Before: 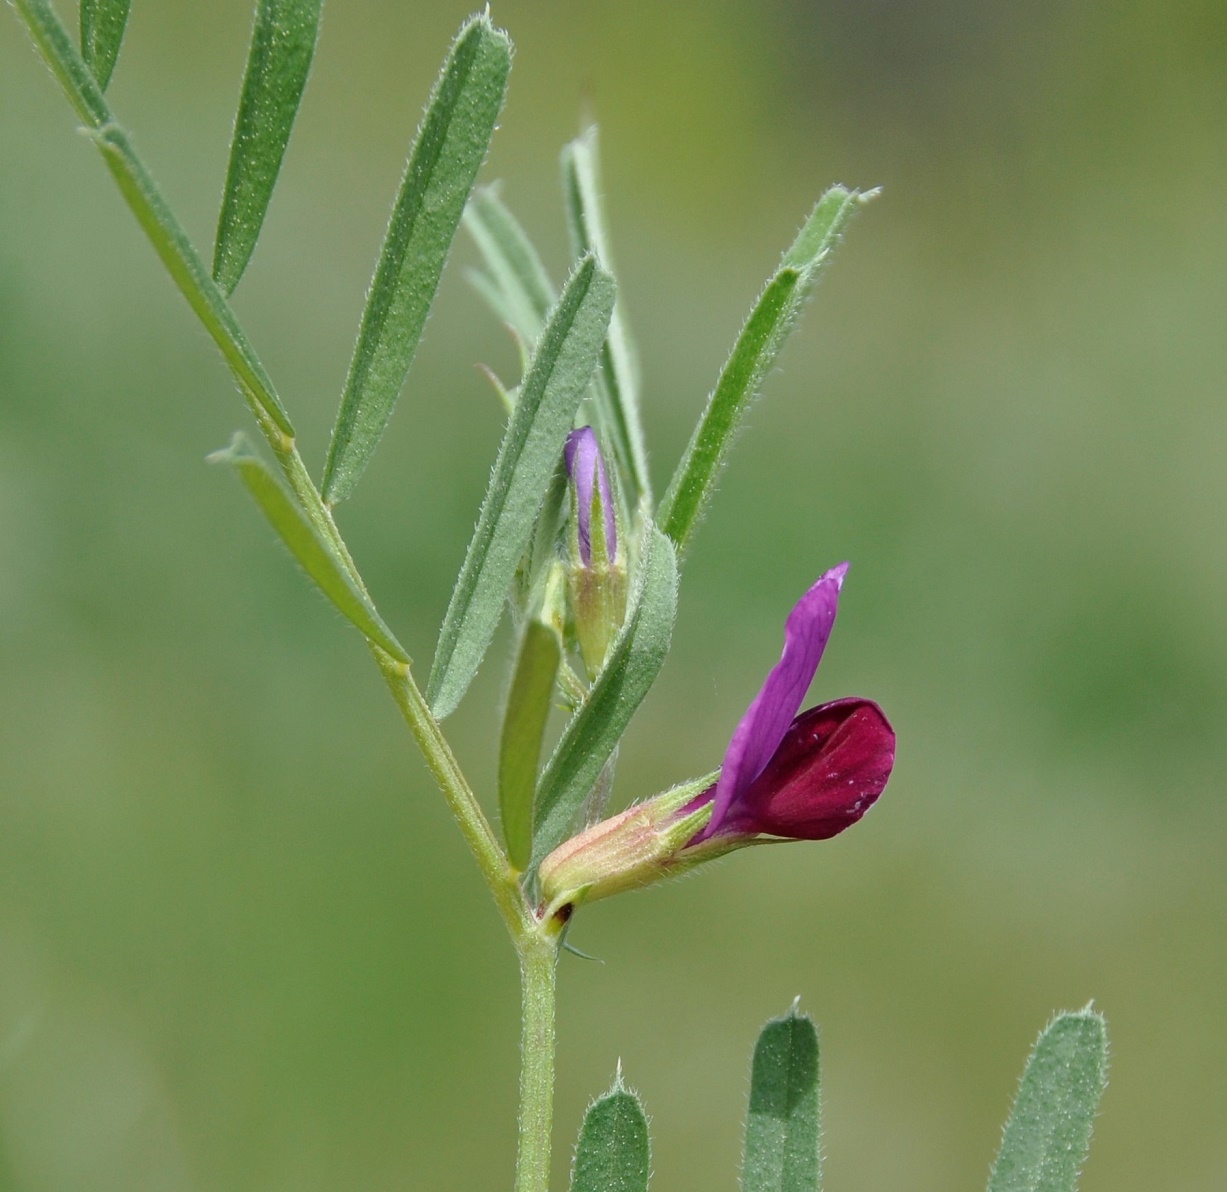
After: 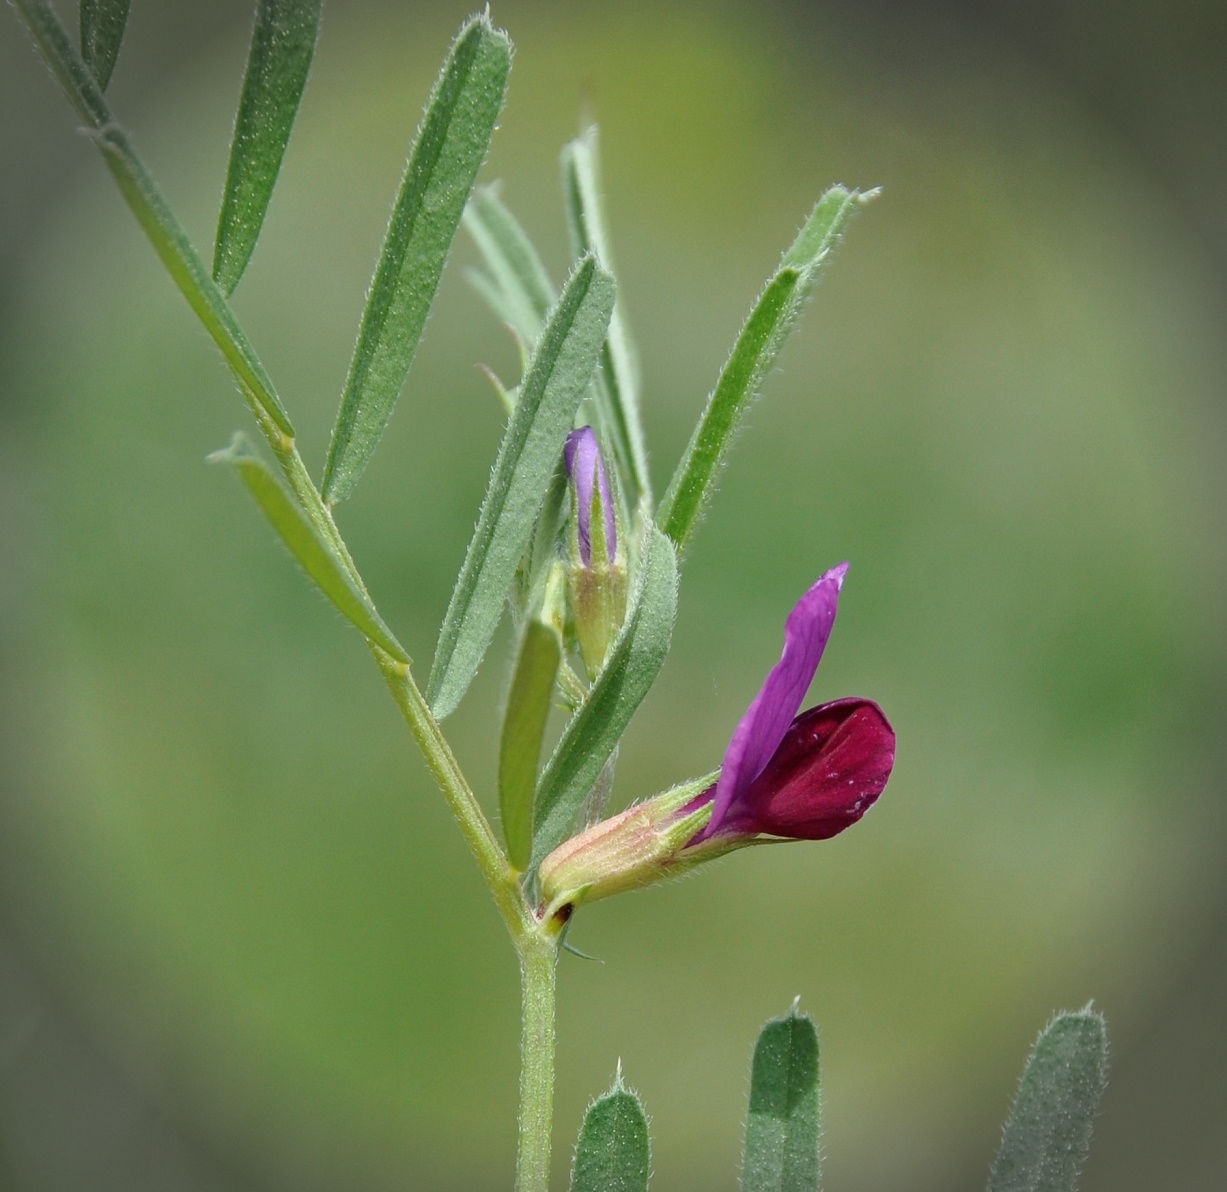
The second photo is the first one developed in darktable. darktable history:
vignetting: fall-off start 88.21%, fall-off radius 24.28%, brightness -0.575, unbound false
